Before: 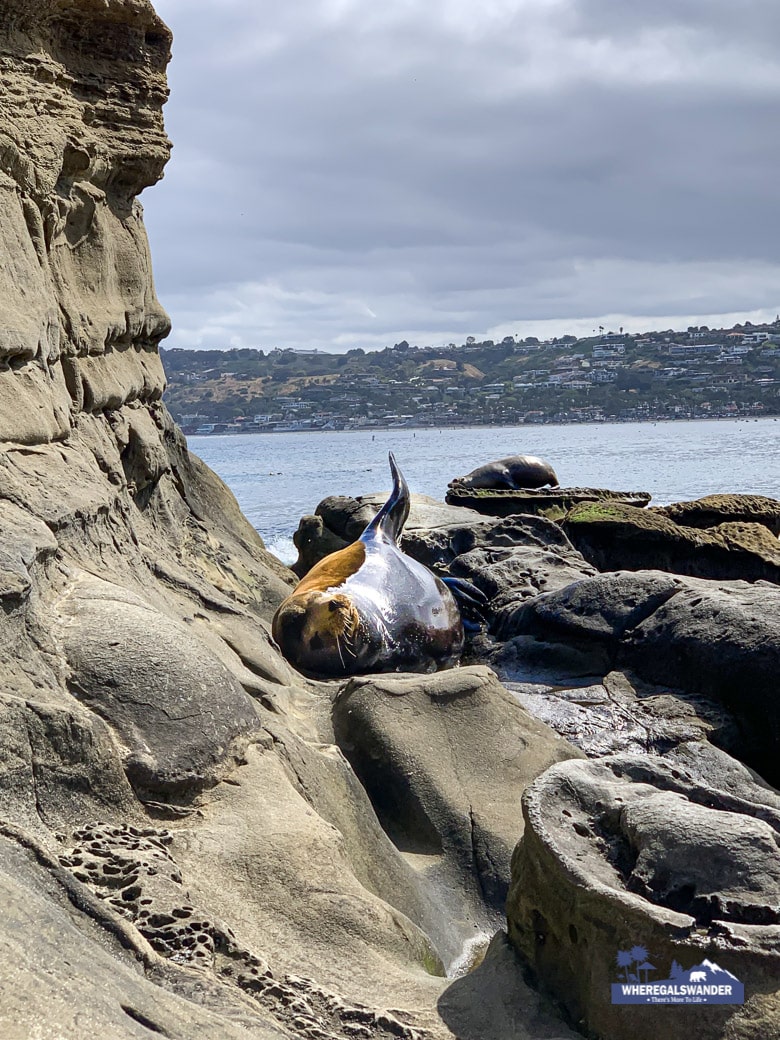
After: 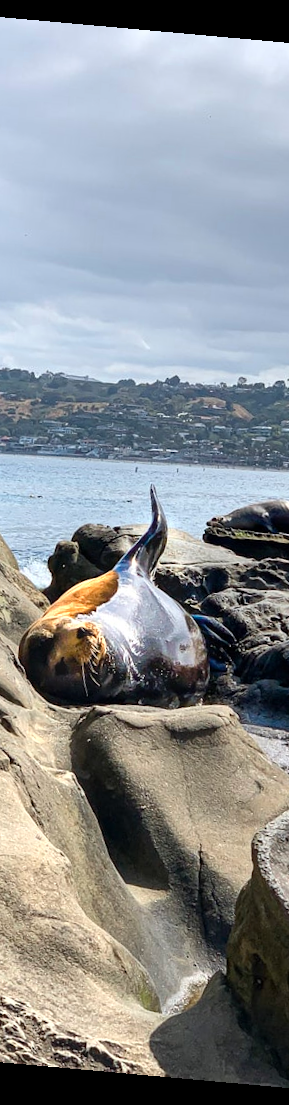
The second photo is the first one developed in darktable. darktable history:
rotate and perspective: rotation 5.12°, automatic cropping off
crop: left 33.36%, right 33.36%
color zones: curves: ch0 [(0.018, 0.548) (0.197, 0.654) (0.425, 0.447) (0.605, 0.658) (0.732, 0.579)]; ch1 [(0.105, 0.531) (0.224, 0.531) (0.386, 0.39) (0.618, 0.456) (0.732, 0.456) (0.956, 0.421)]; ch2 [(0.039, 0.583) (0.215, 0.465) (0.399, 0.544) (0.465, 0.548) (0.614, 0.447) (0.724, 0.43) (0.882, 0.623) (0.956, 0.632)]
